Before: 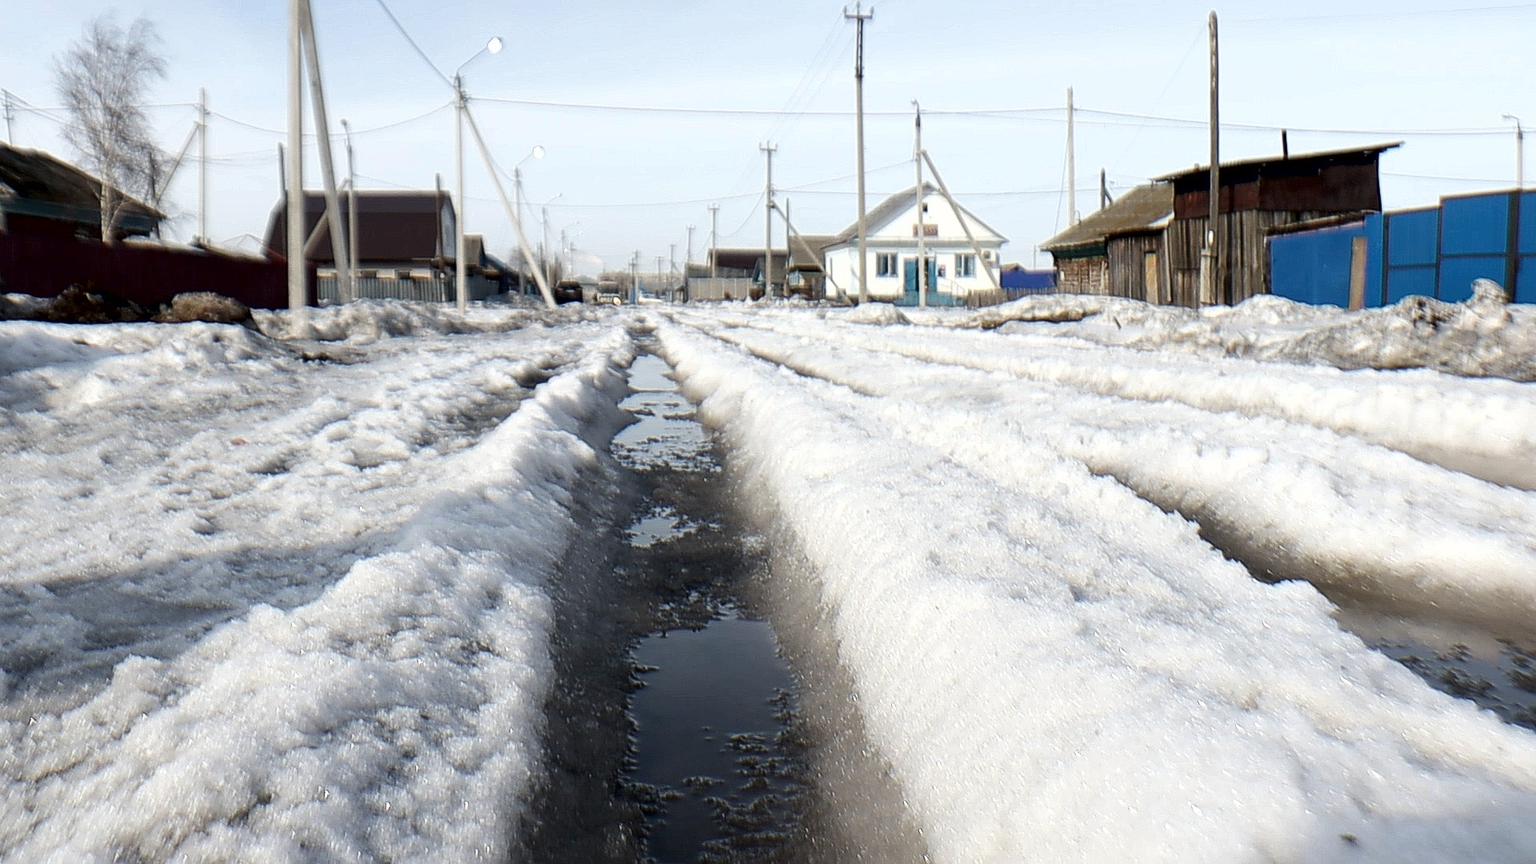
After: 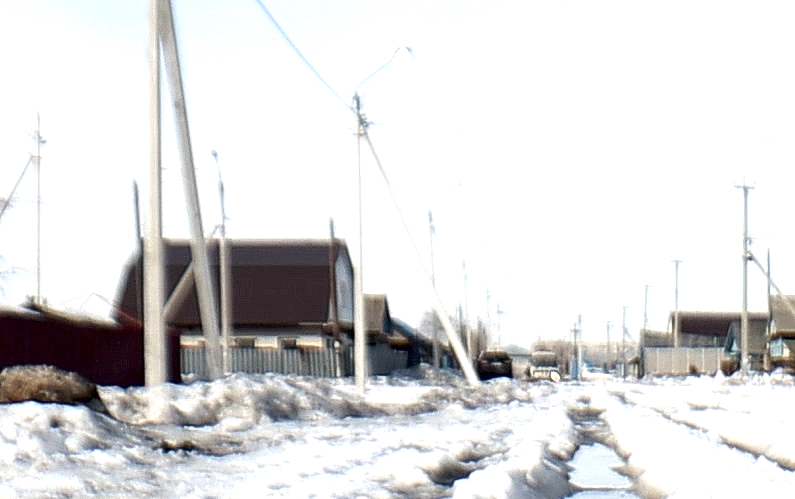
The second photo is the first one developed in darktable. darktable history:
crop and rotate: left 11.282%, top 0.087%, right 47.261%, bottom 53.692%
exposure: exposure 0.66 EV, compensate highlight preservation false
